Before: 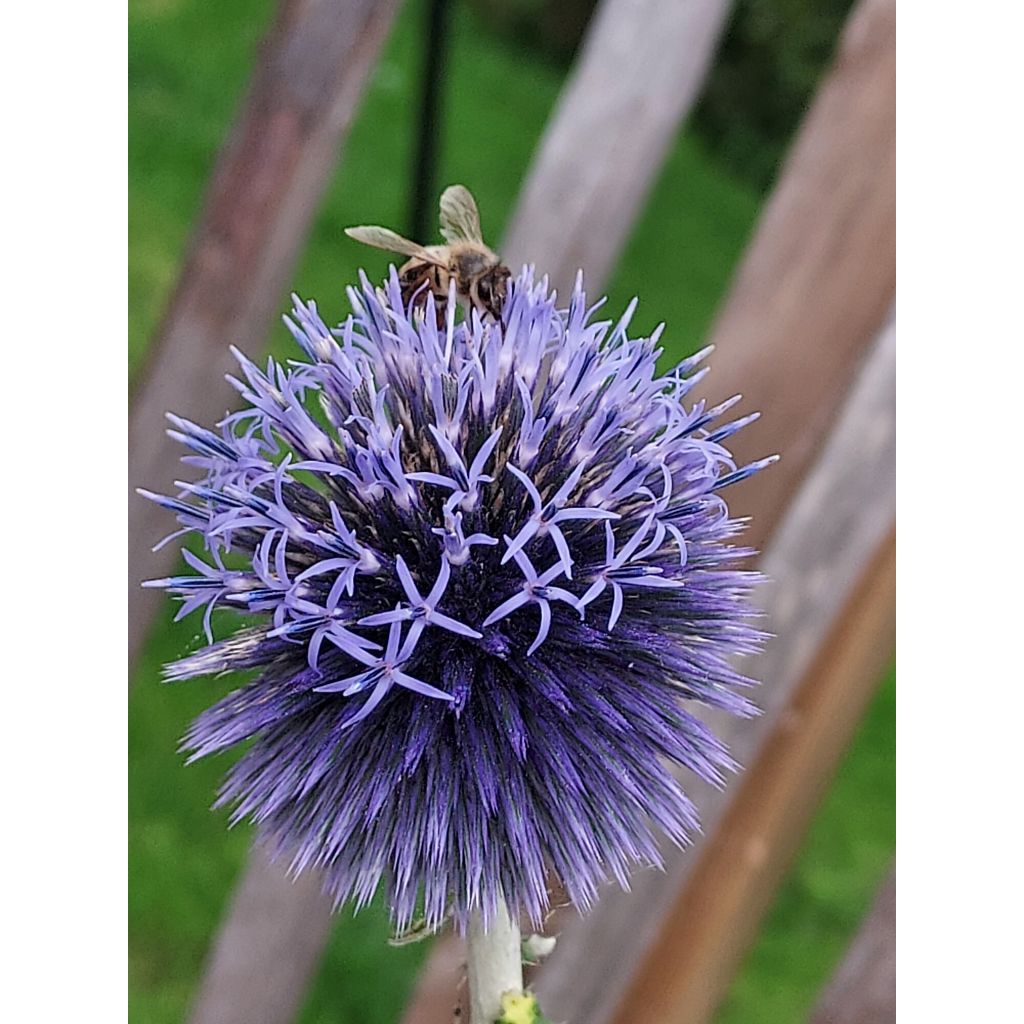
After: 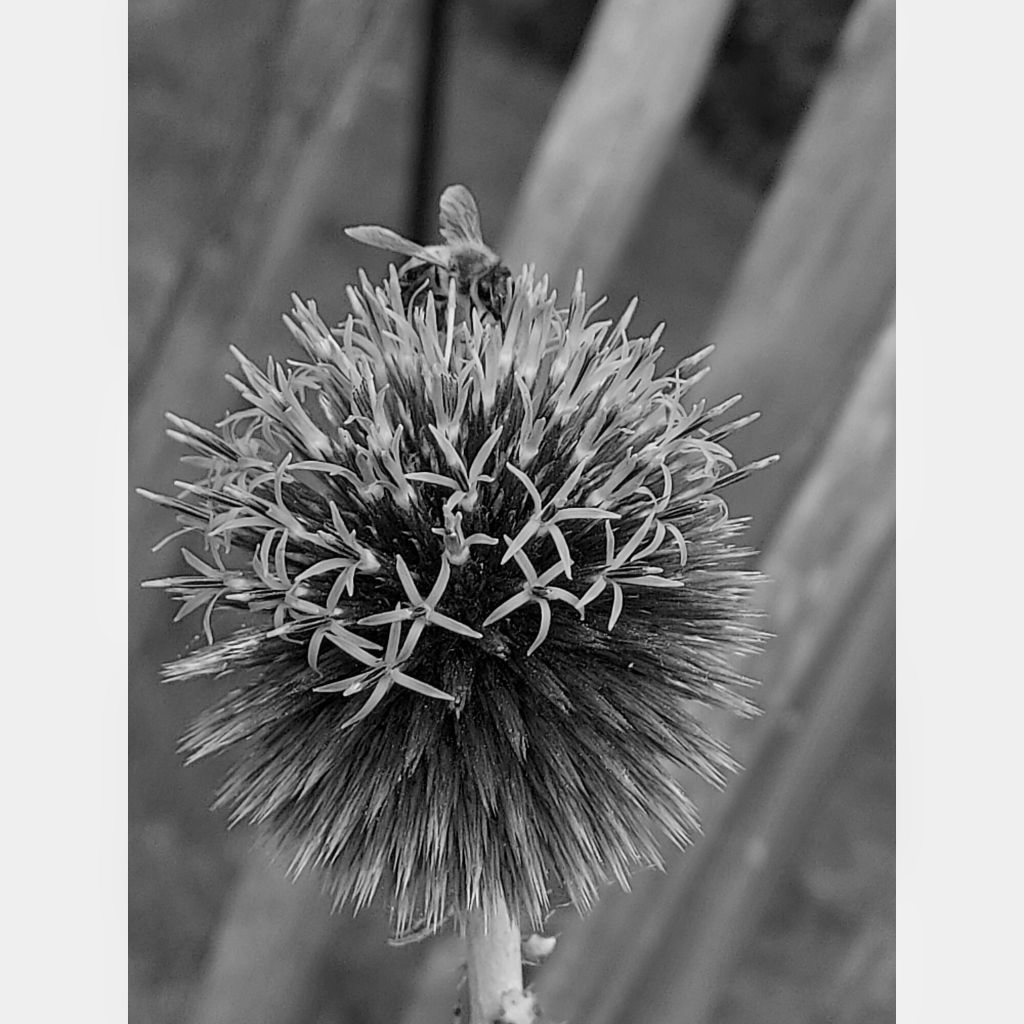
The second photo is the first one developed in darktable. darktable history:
exposure: compensate highlight preservation false
monochrome: a 14.95, b -89.96
white balance: red 1.138, green 0.996, blue 0.812
